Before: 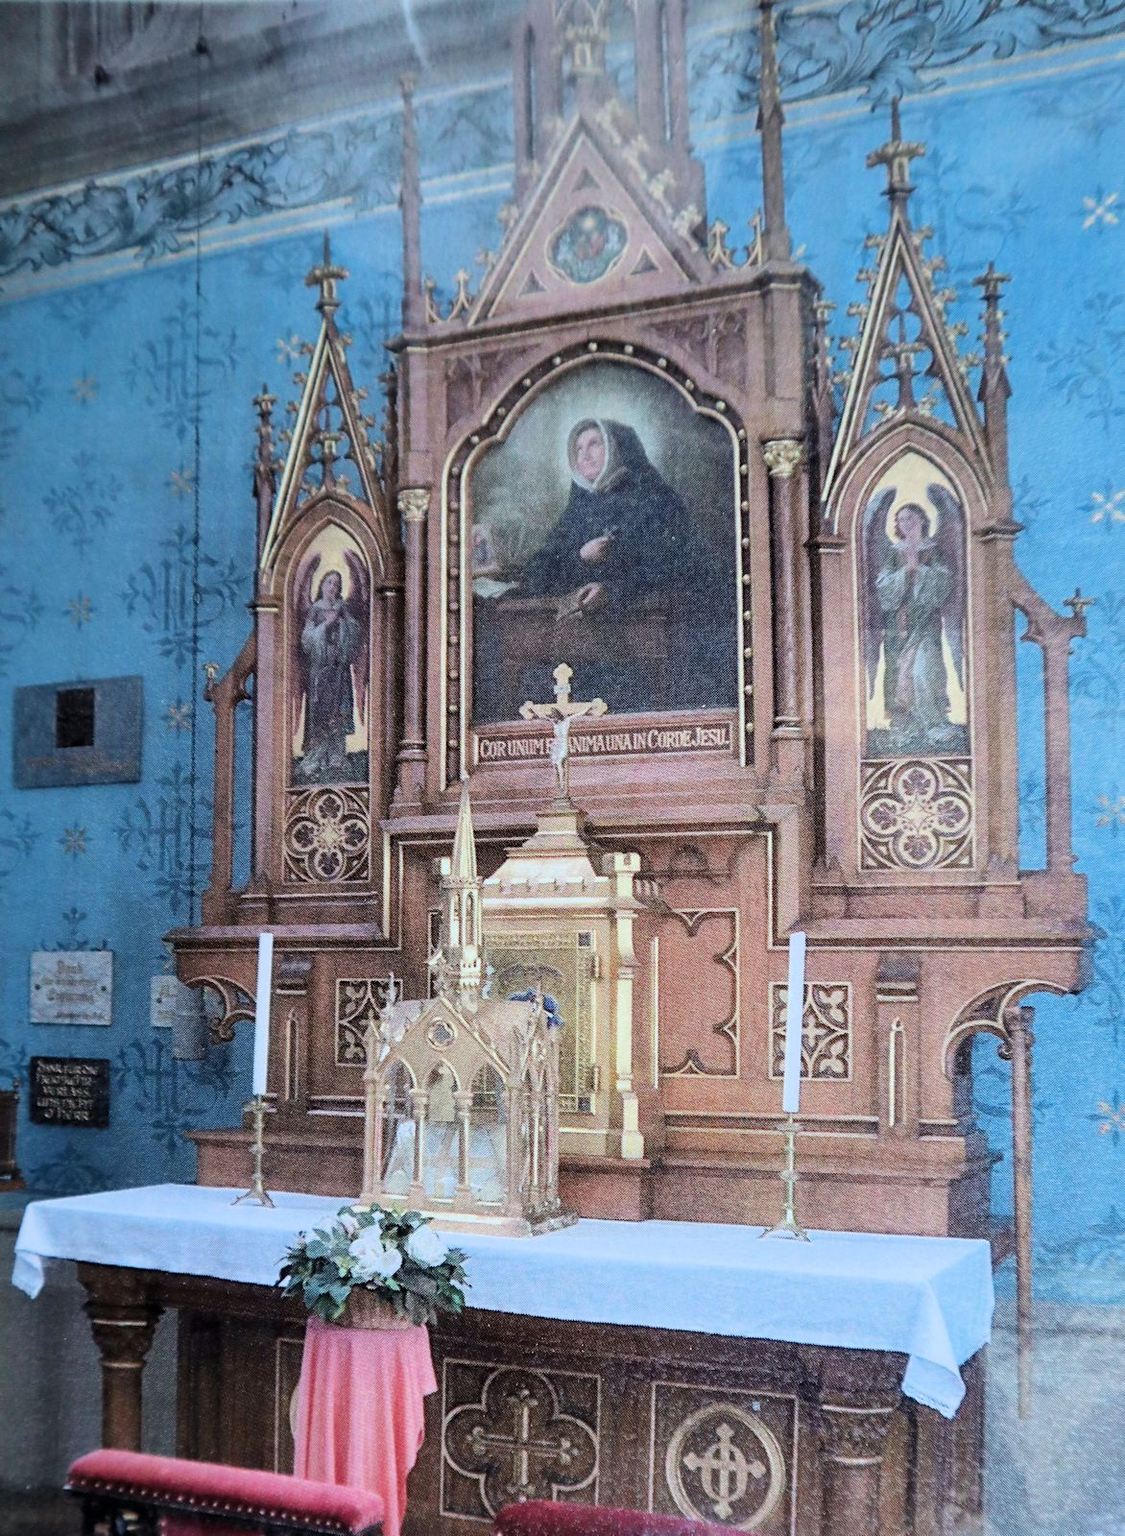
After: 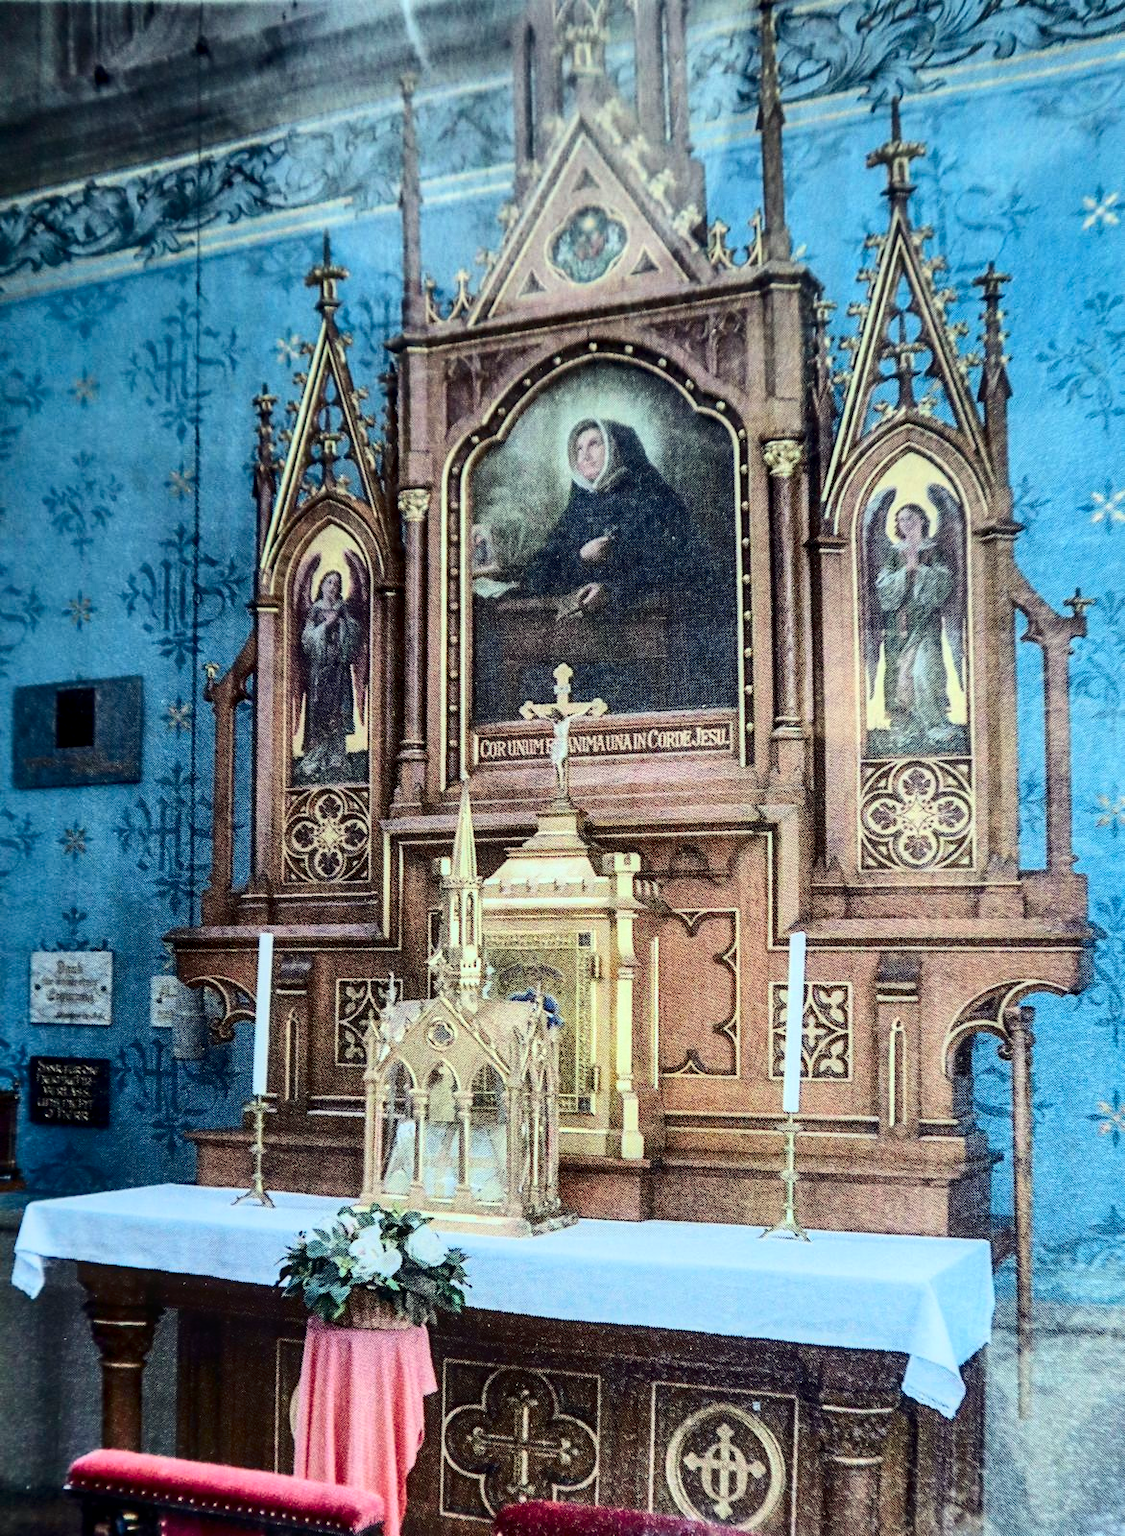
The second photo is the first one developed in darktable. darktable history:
local contrast: on, module defaults
contrast brightness saturation: contrast 0.32, brightness -0.08, saturation 0.17
shadows and highlights: soften with gaussian
color correction: highlights a* -5.94, highlights b* 11.19
